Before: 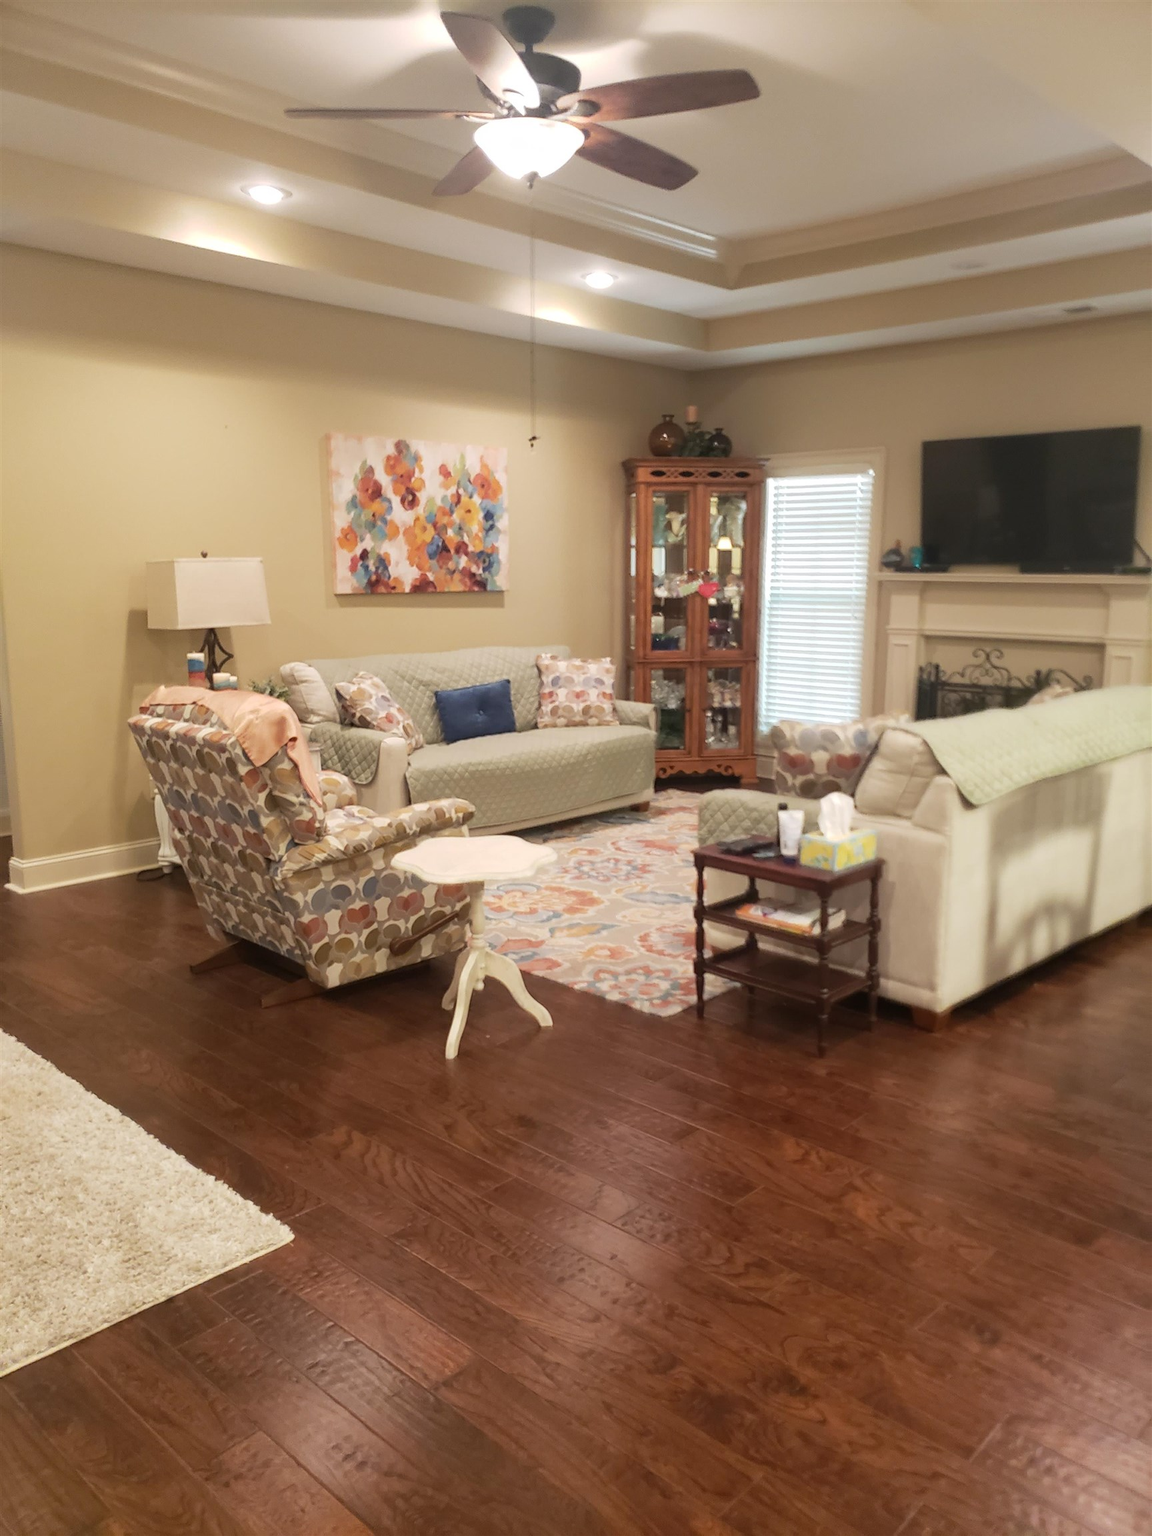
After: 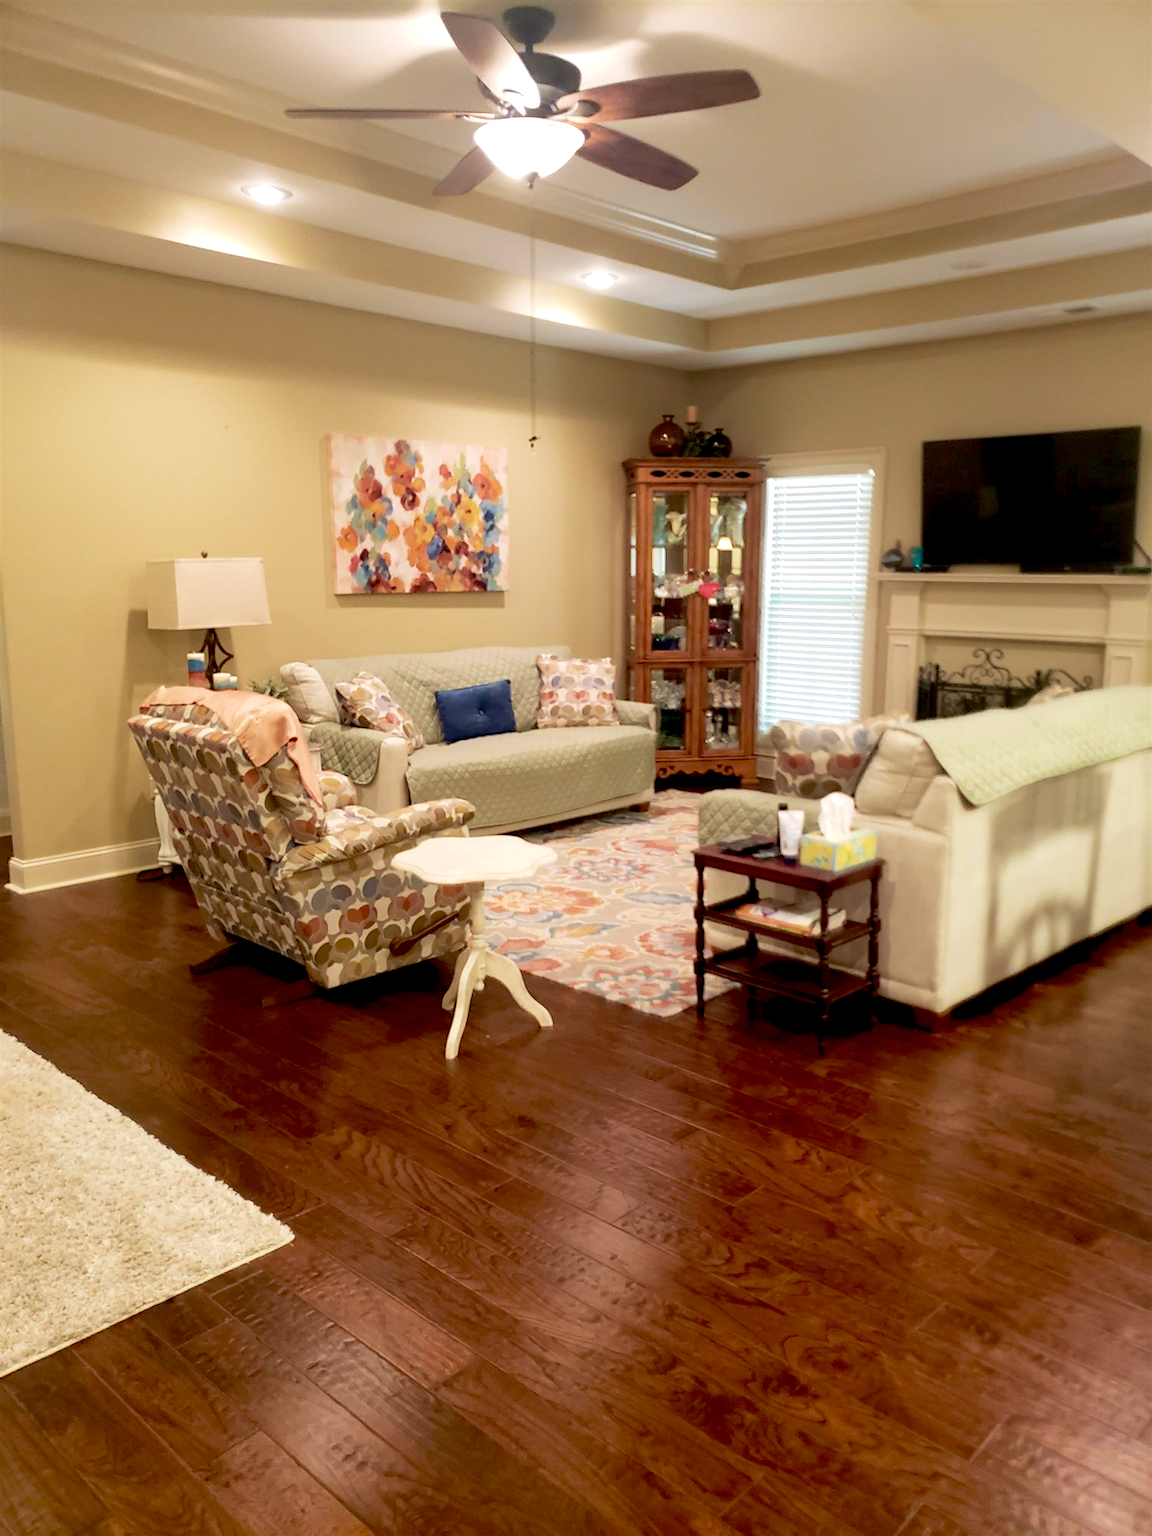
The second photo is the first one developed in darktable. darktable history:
exposure: black level correction 0.026, exposure 0.186 EV, compensate exposure bias true, compensate highlight preservation false
velvia: on, module defaults
